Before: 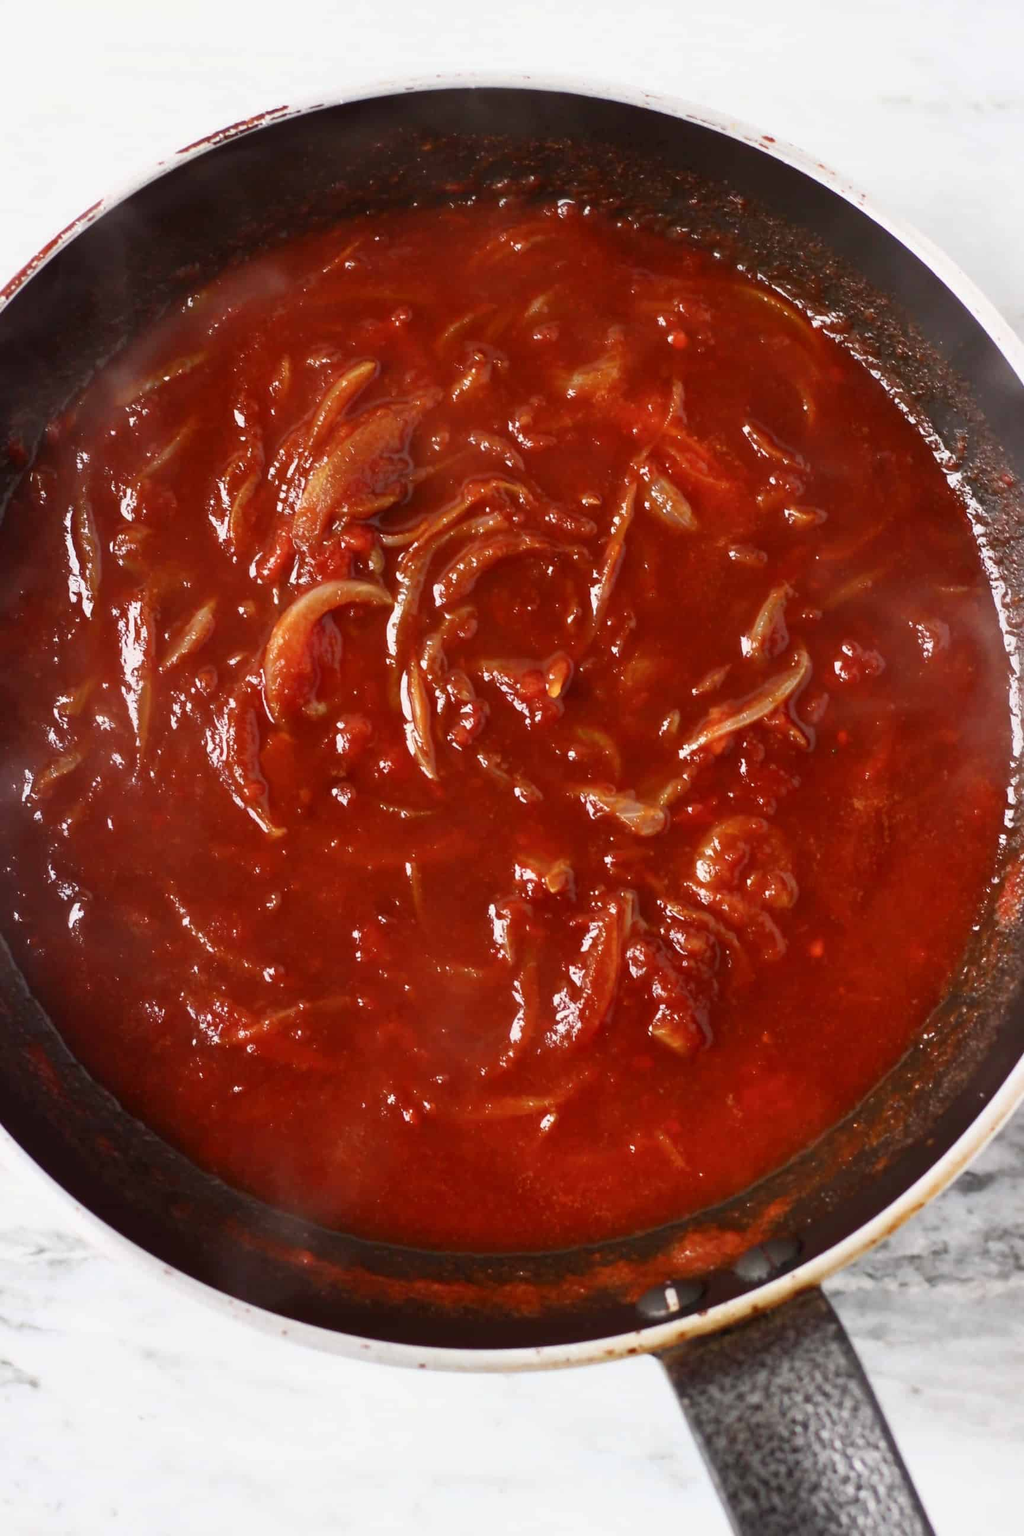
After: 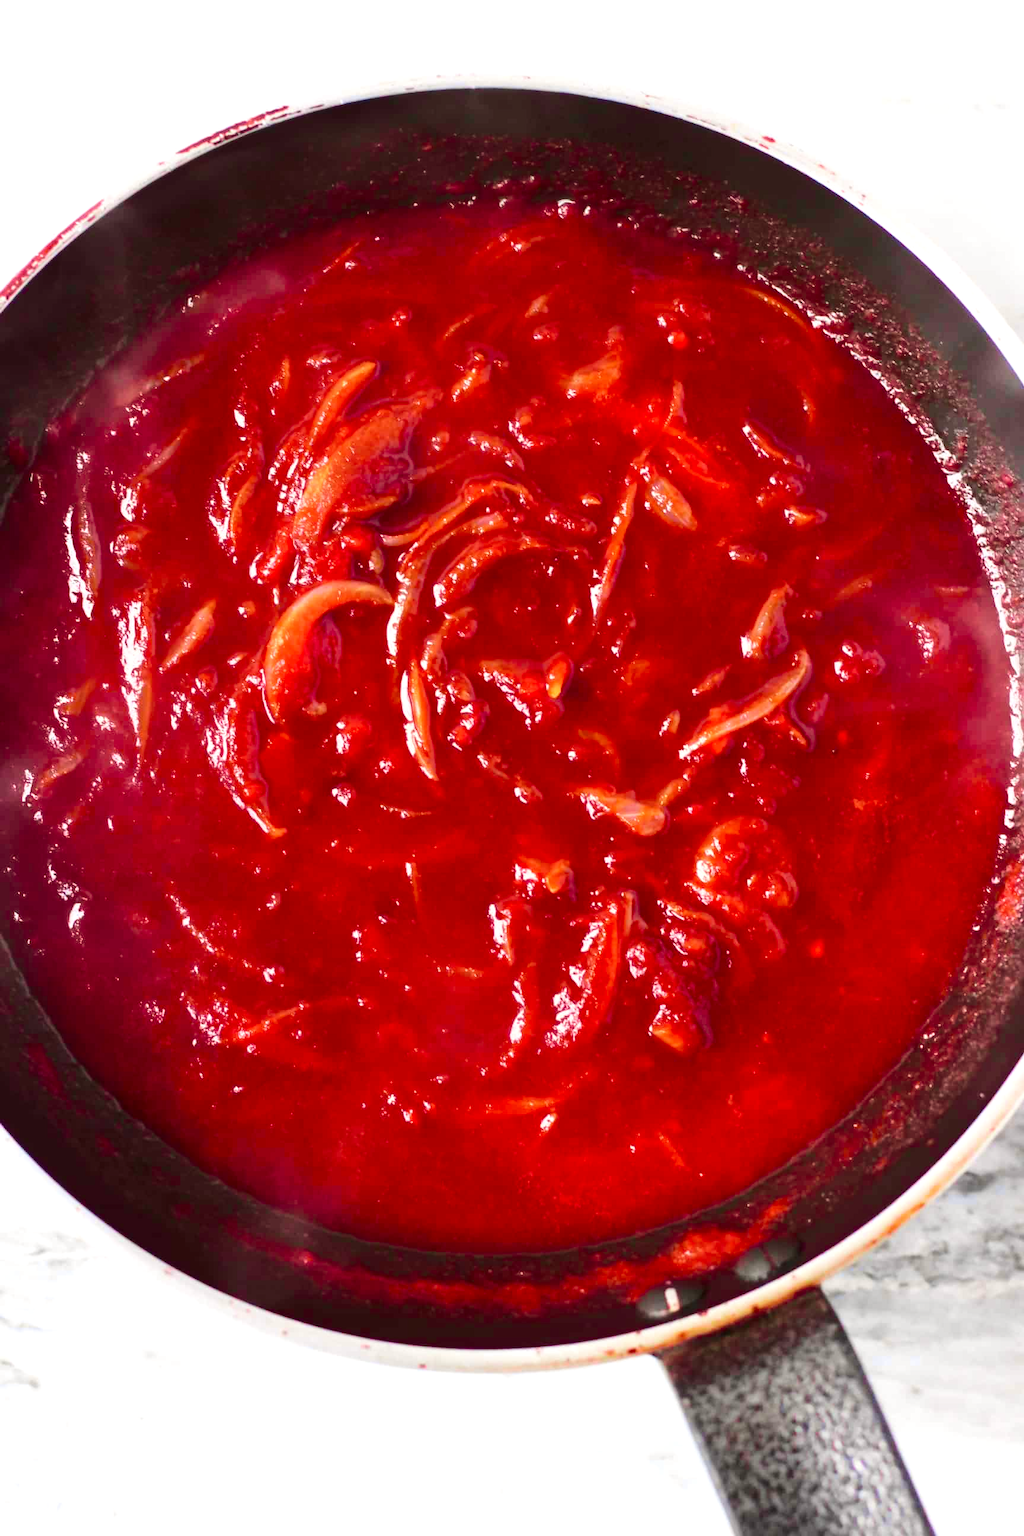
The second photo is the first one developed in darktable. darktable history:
exposure: exposure 0.498 EV, compensate highlight preservation false
velvia: on, module defaults
tone curve: curves: ch0 [(0, 0) (0.23, 0.189) (0.486, 0.52) (0.822, 0.825) (0.994, 0.955)]; ch1 [(0, 0) (0.226, 0.261) (0.379, 0.442) (0.469, 0.468) (0.495, 0.498) (0.514, 0.509) (0.561, 0.603) (0.59, 0.656) (1, 1)]; ch2 [(0, 0) (0.269, 0.299) (0.459, 0.43) (0.498, 0.5) (0.523, 0.52) (0.586, 0.569) (0.635, 0.617) (0.659, 0.681) (0.718, 0.764) (1, 1)], color space Lab, independent channels, preserve colors none
